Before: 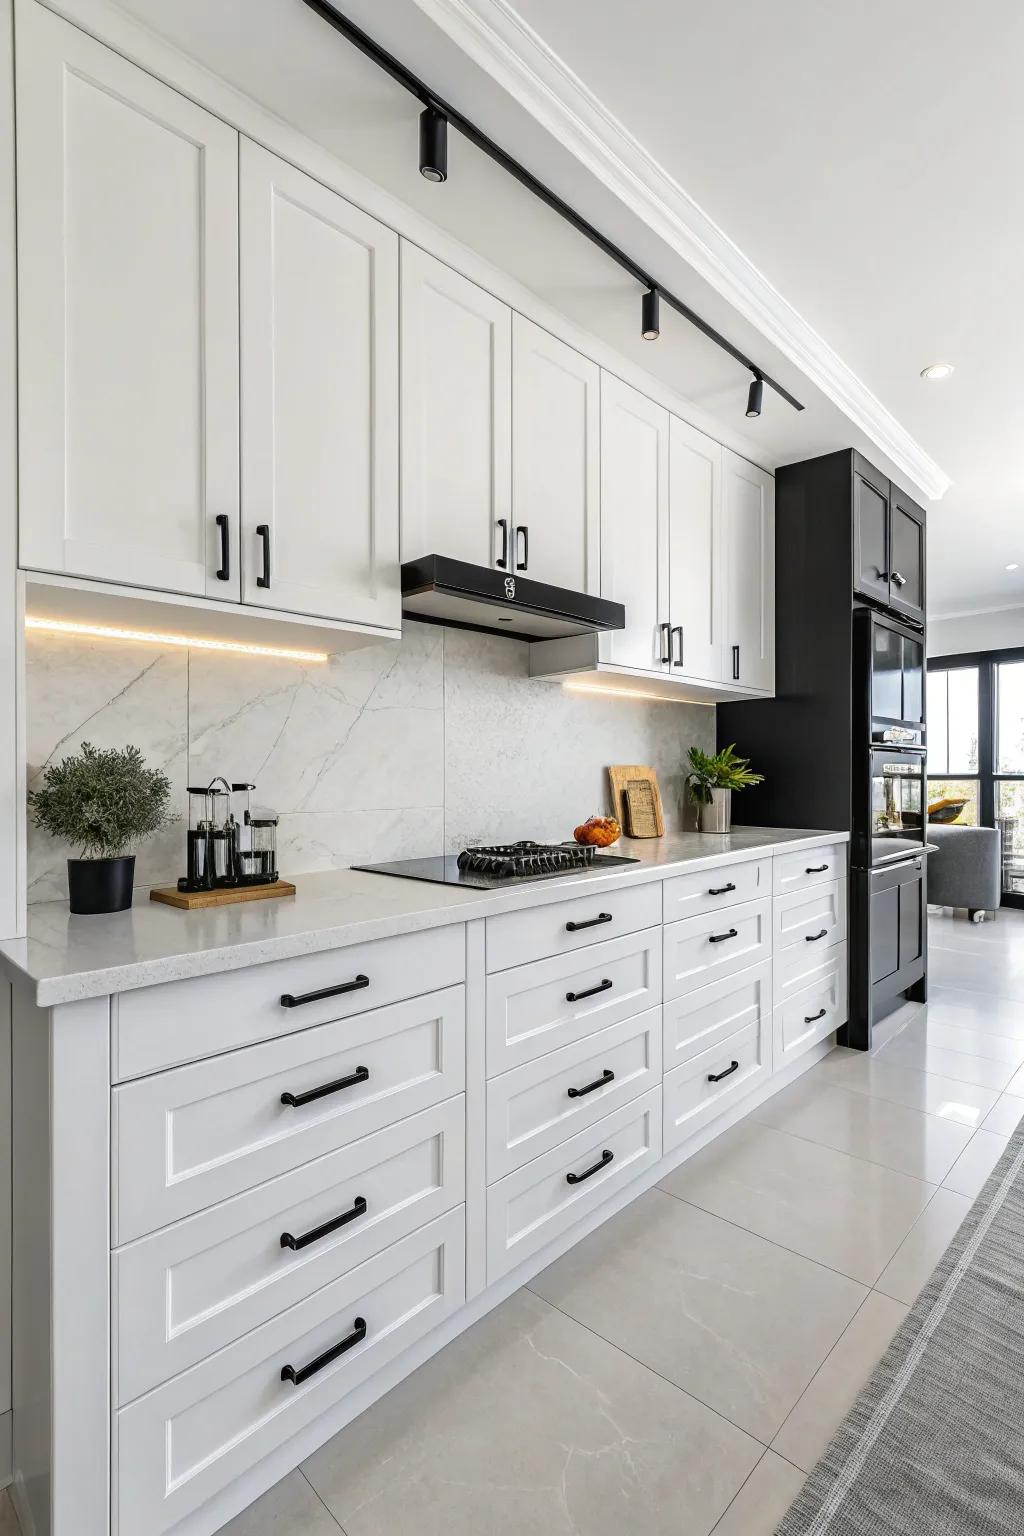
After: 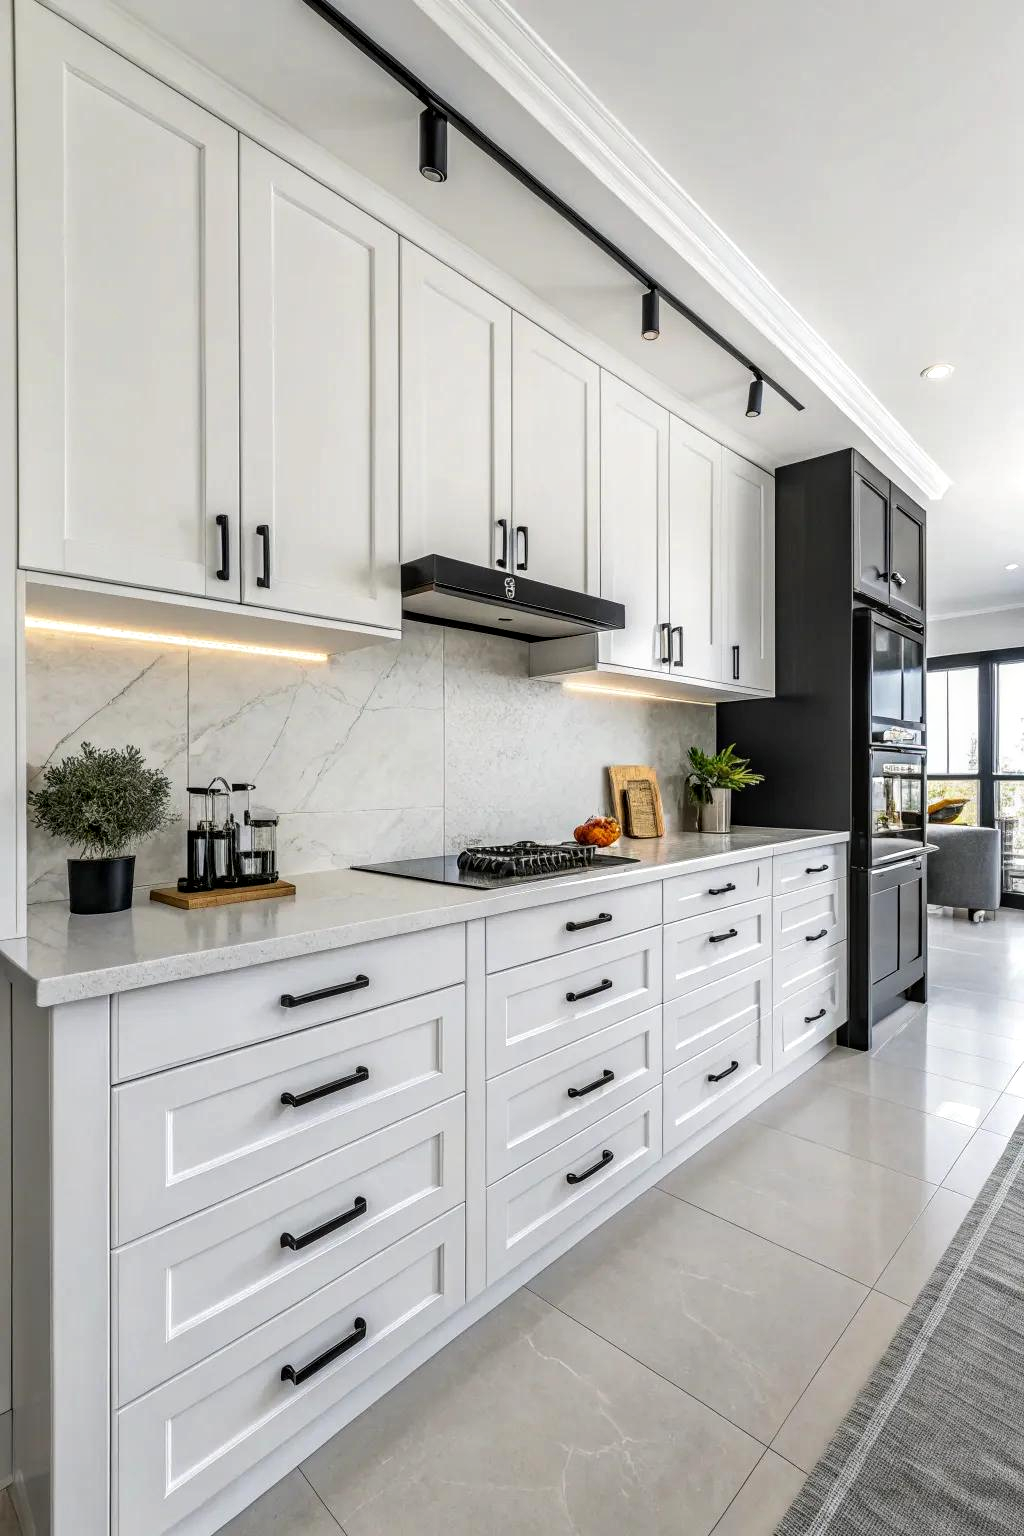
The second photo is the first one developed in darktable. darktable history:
local contrast: detail 130%
contrast brightness saturation: contrast 0.041, saturation 0.066
